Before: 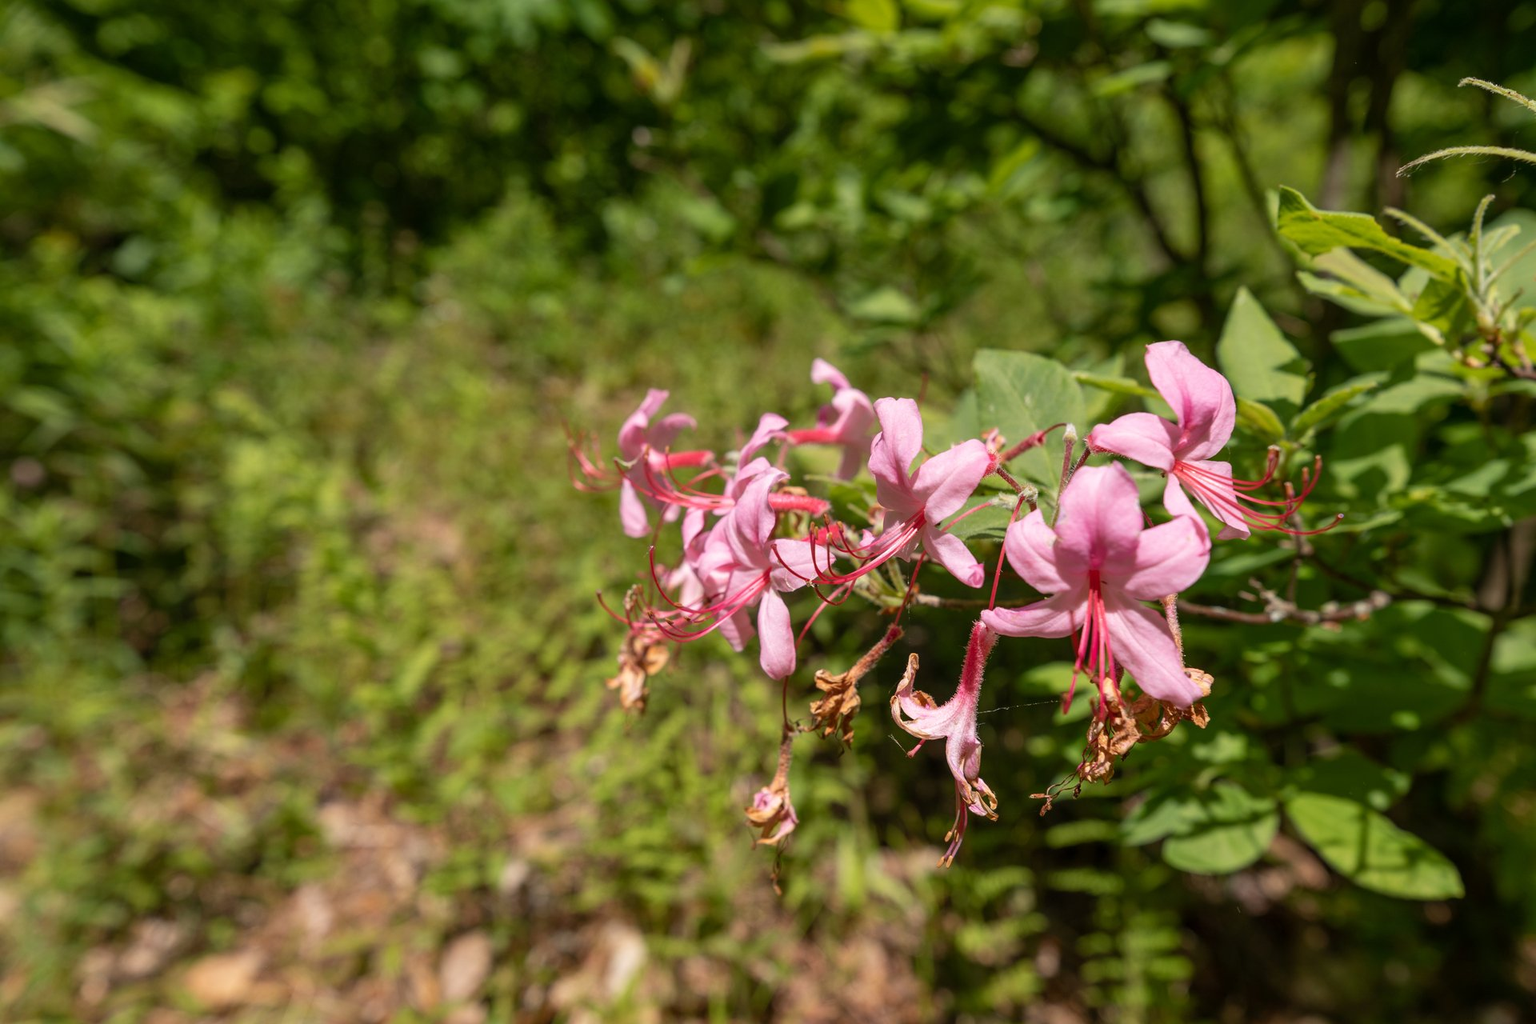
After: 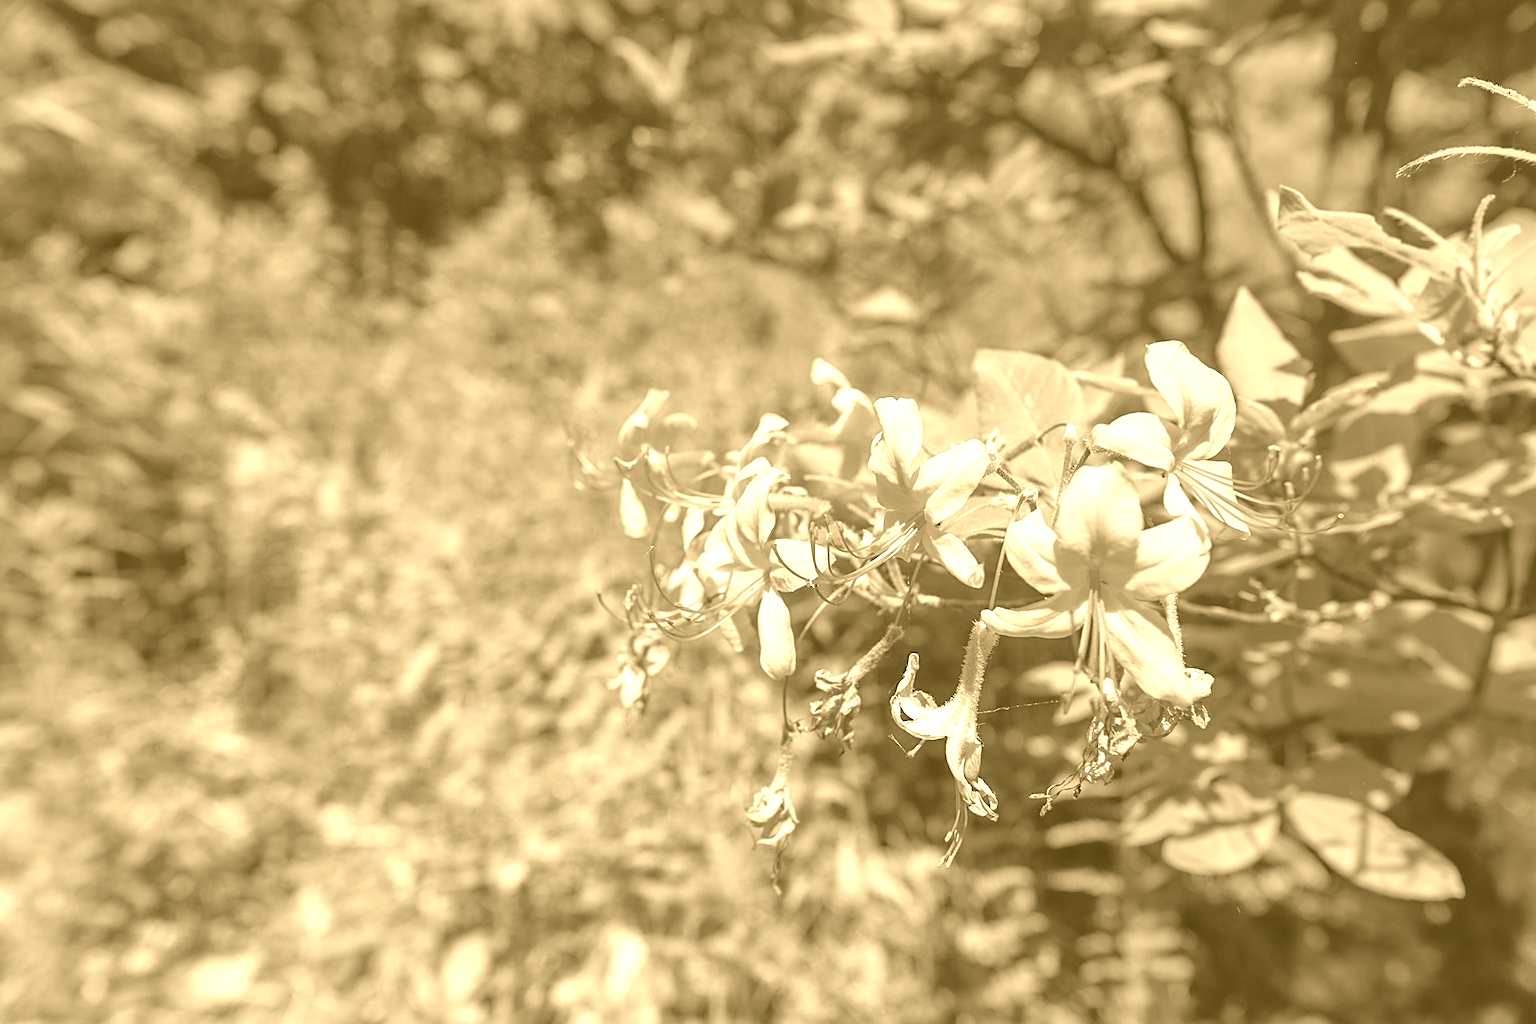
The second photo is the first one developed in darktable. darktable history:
sharpen: on, module defaults
shadows and highlights: shadows 43.06, highlights 6.94
colorize: hue 36°, source mix 100%
